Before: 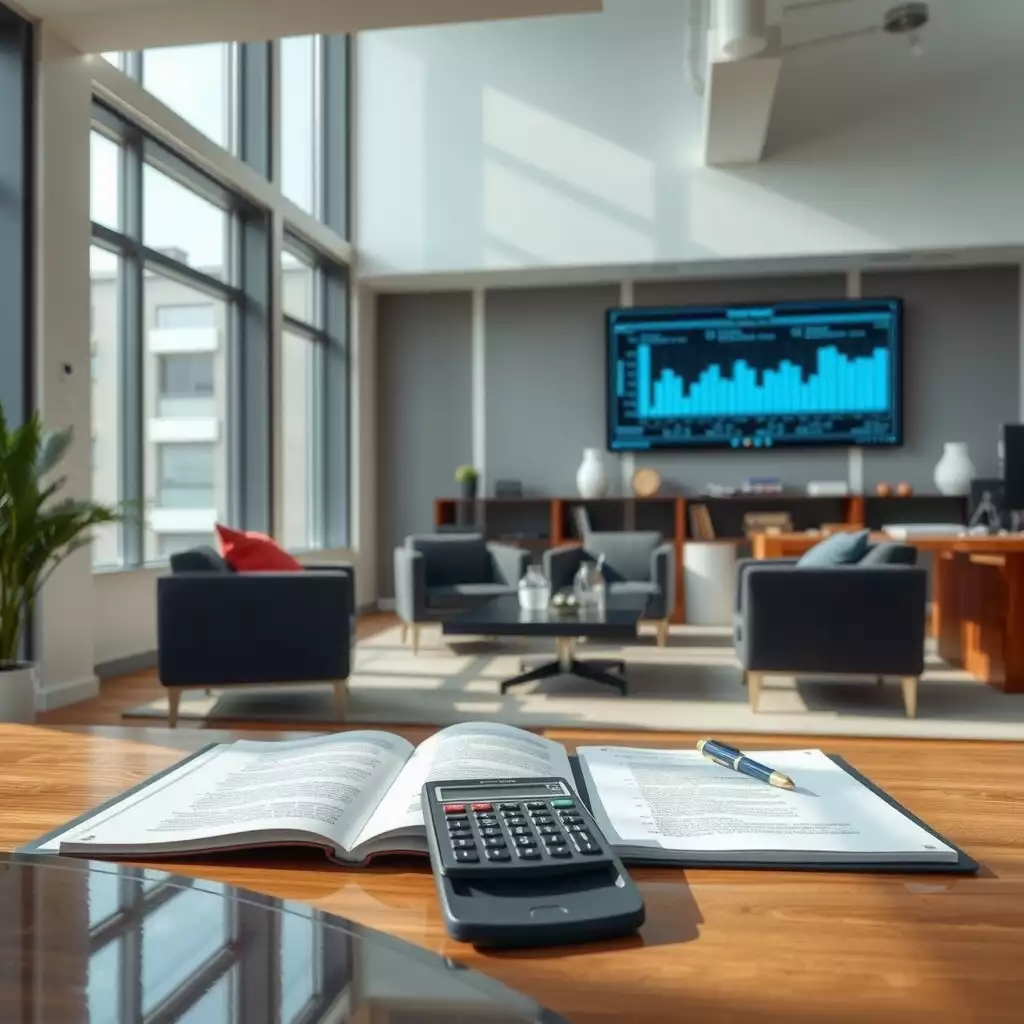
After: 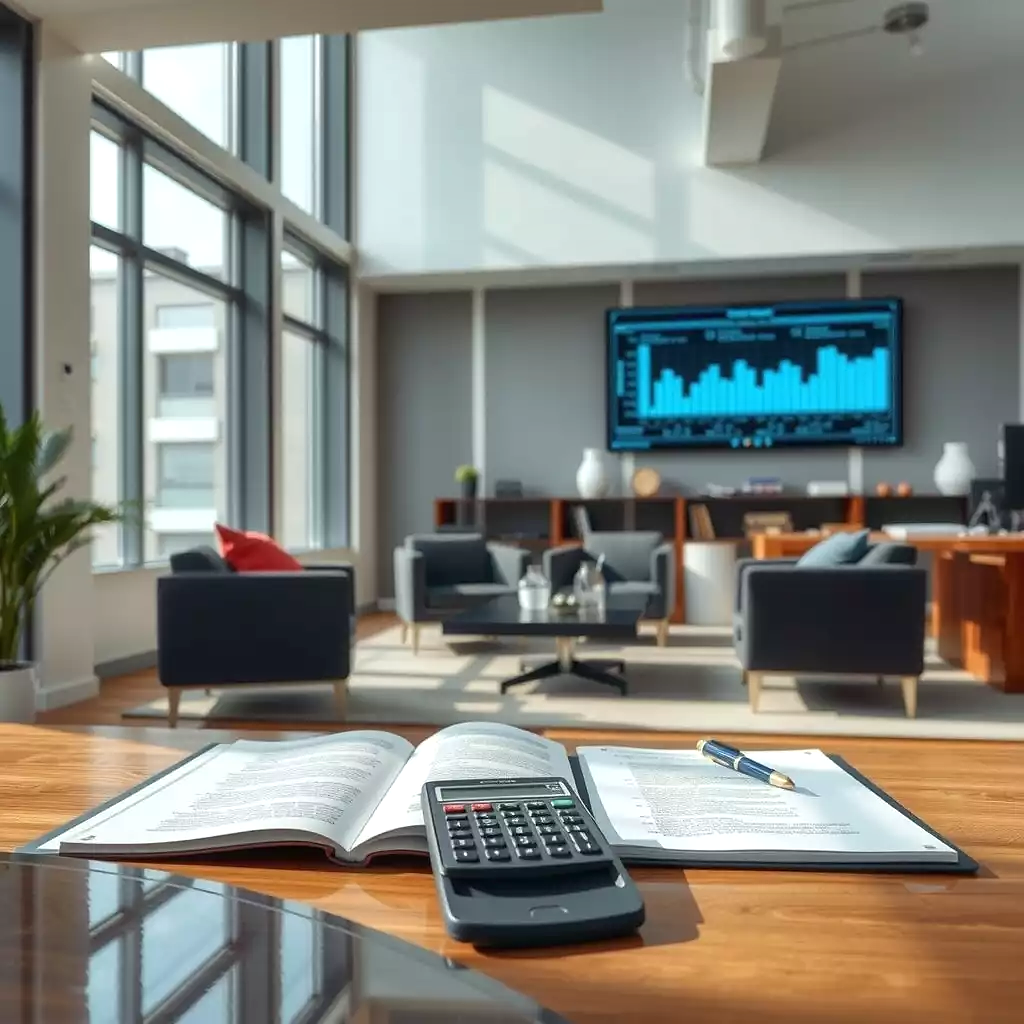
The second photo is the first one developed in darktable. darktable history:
shadows and highlights: radius 118.69, shadows 42.21, highlights -61.56, soften with gaussian
sharpen: radius 1
exposure: exposure 0.131 EV, compensate highlight preservation false
